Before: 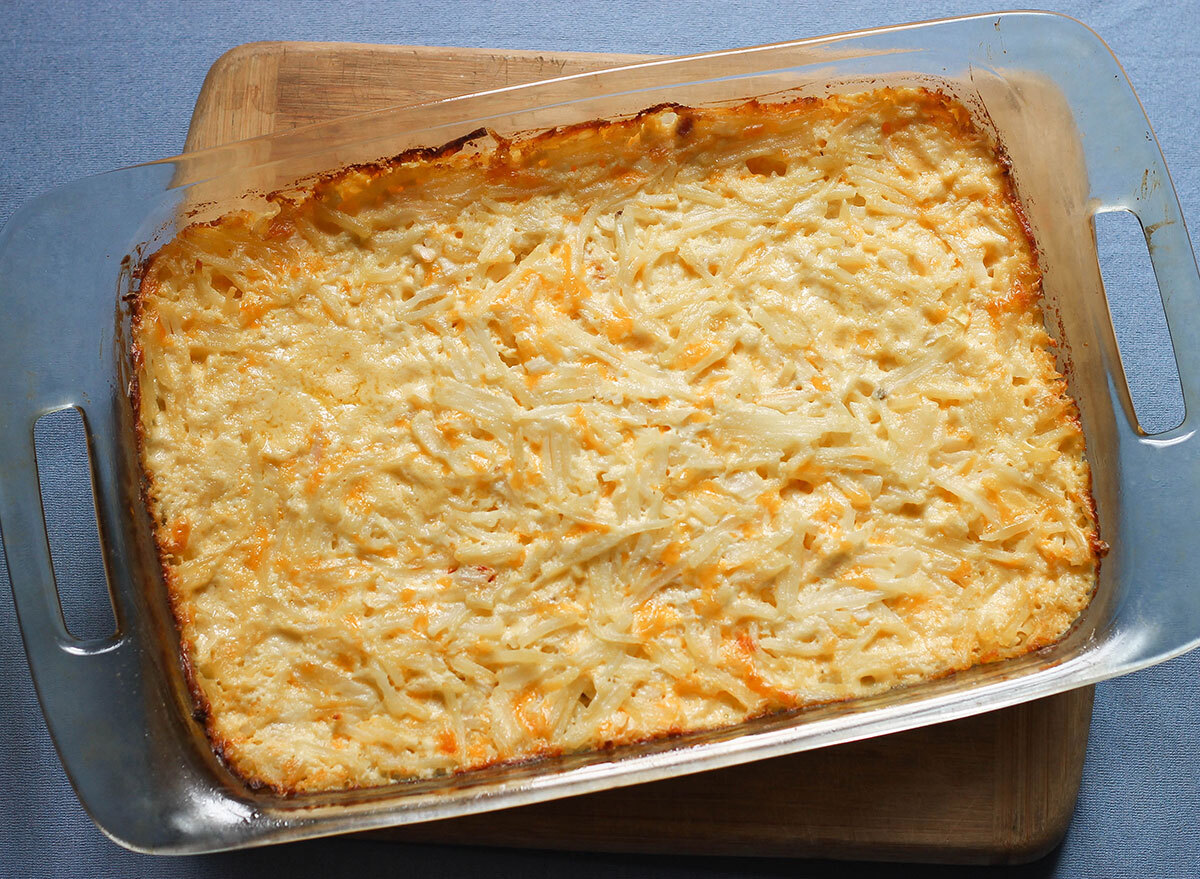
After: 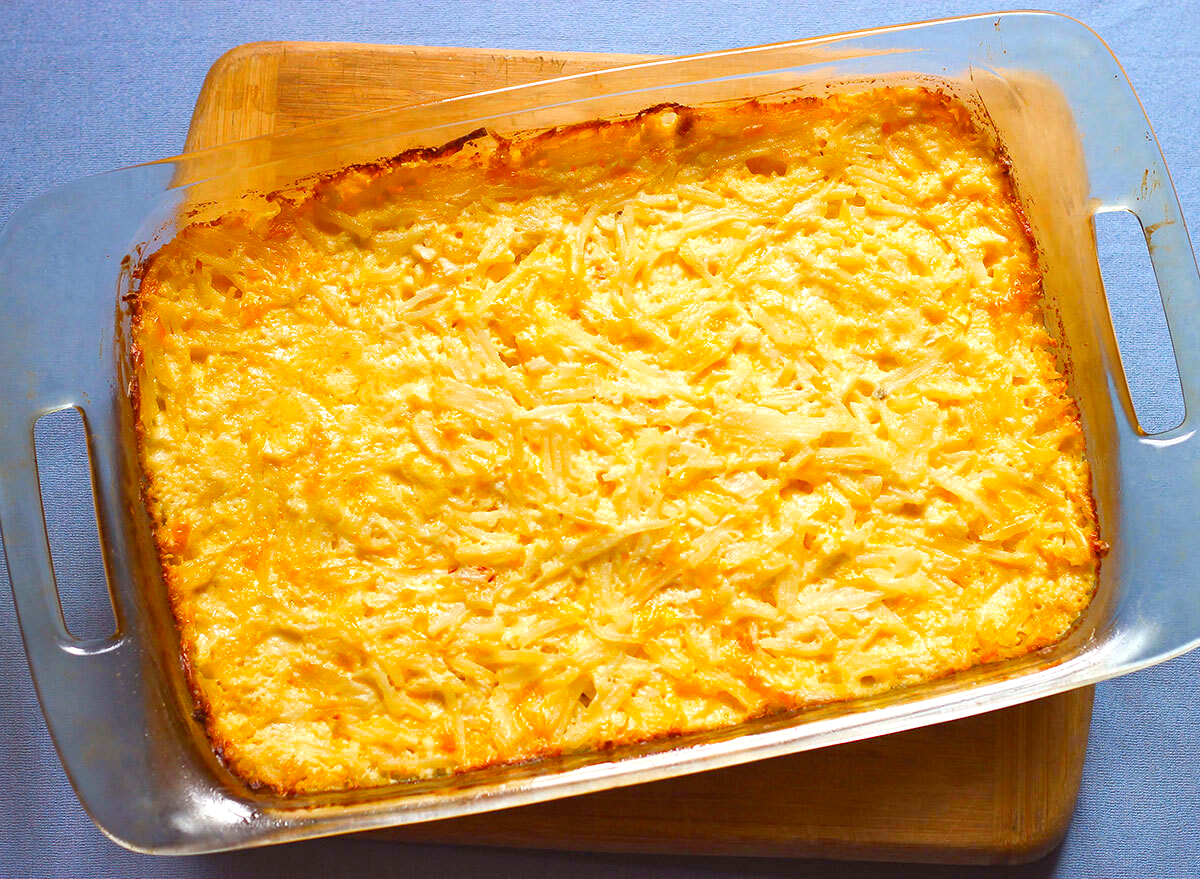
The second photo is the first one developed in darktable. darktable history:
color balance rgb: power › chroma 1.046%, power › hue 27.61°, perceptual saturation grading › global saturation 29.721%, perceptual brilliance grading › global brilliance 25.436%, global vibrance 23.527%, contrast -24.619%
